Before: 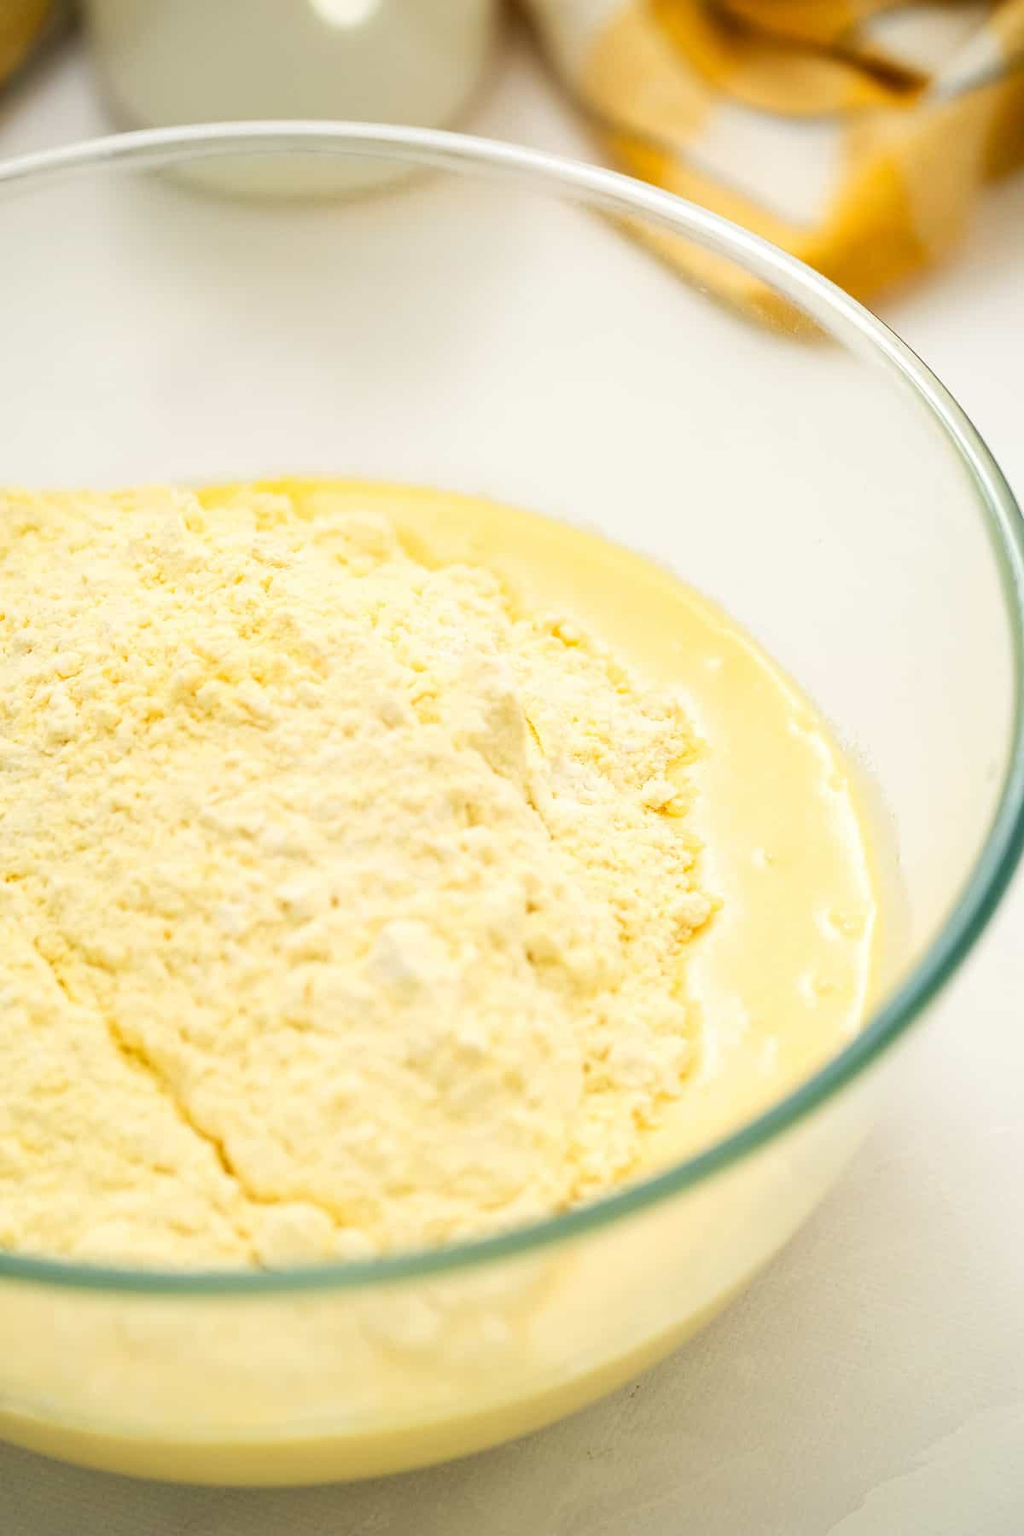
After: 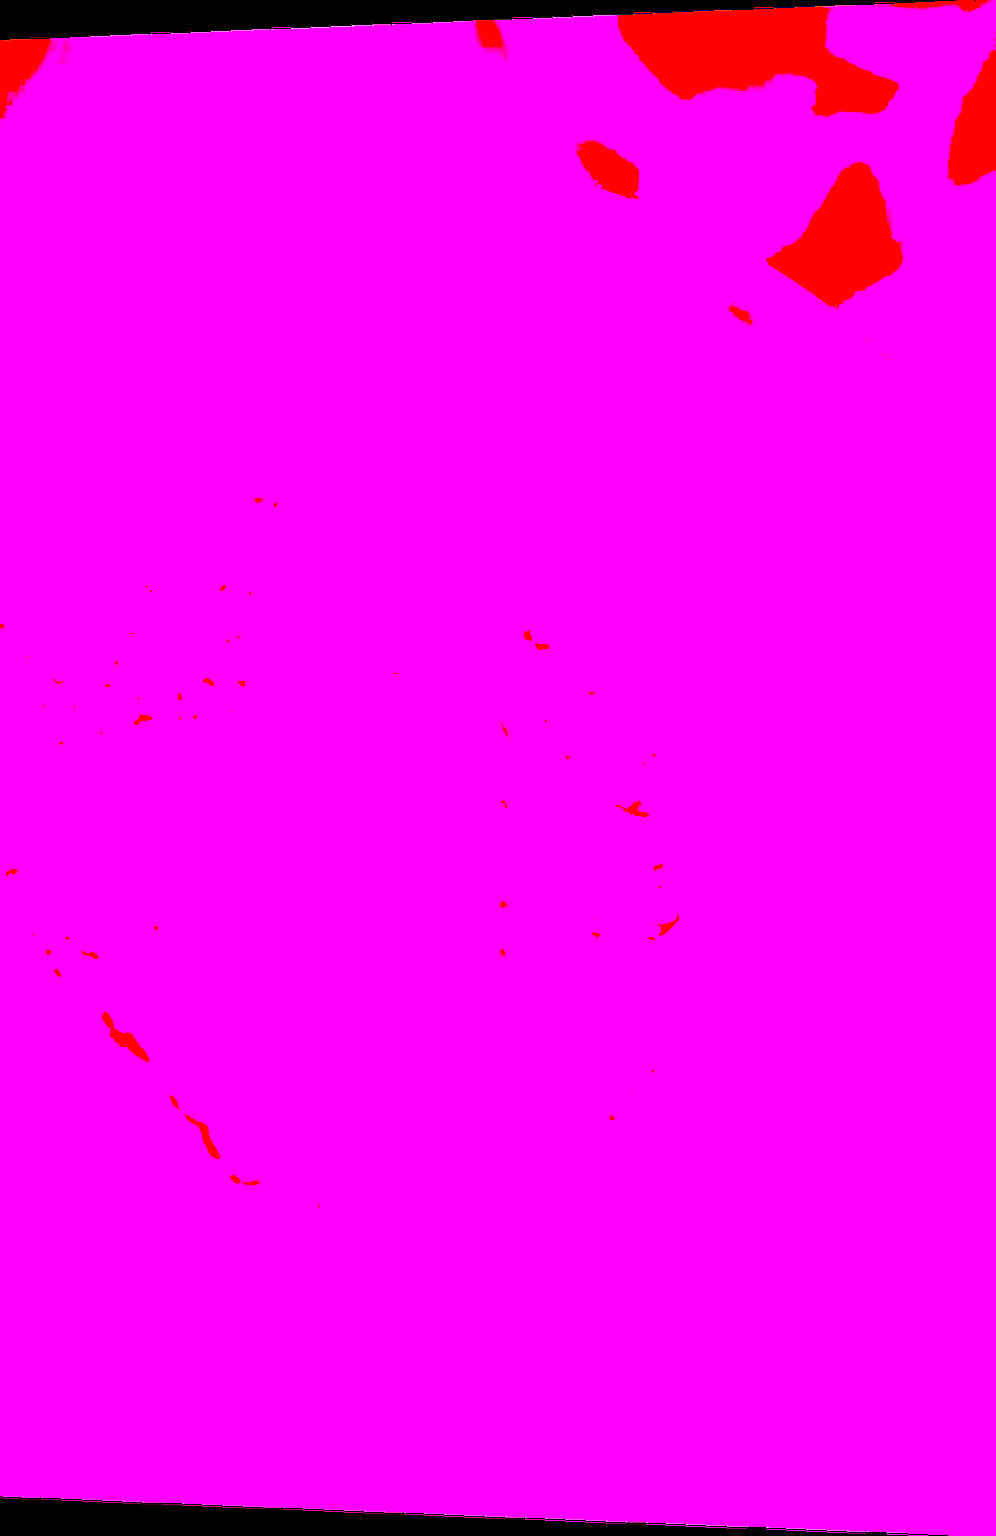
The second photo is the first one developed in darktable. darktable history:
rotate and perspective: lens shift (horizontal) -0.055, automatic cropping off
sharpen: radius 1.559, amount 0.373, threshold 1.271
white balance: red 8, blue 8
color balance: output saturation 120%
